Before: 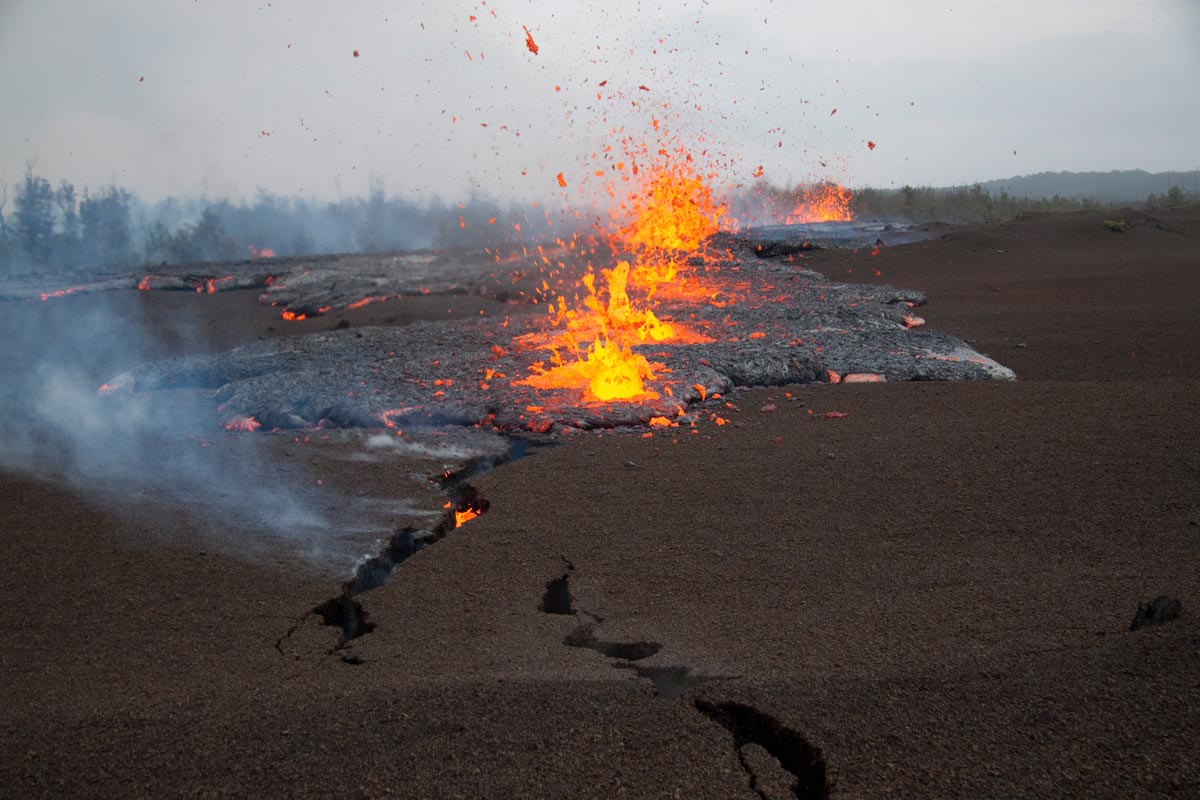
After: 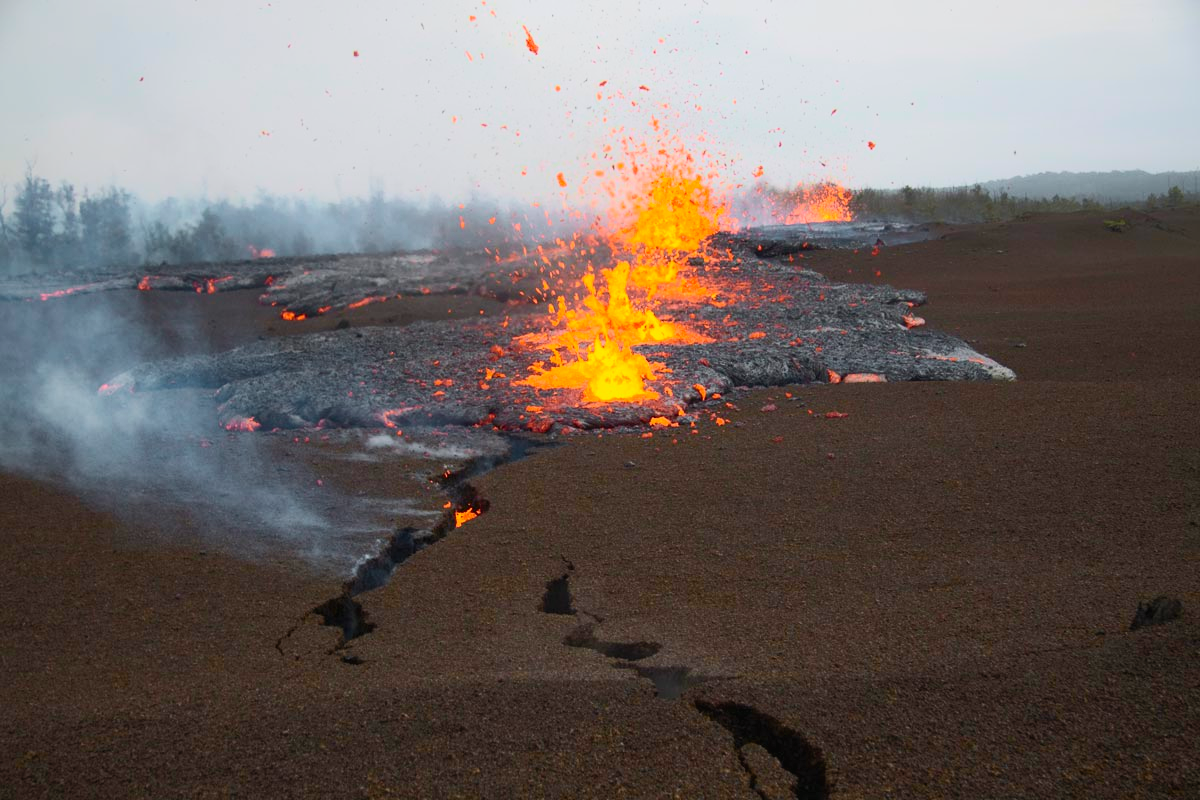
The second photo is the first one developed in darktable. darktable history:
tone curve: curves: ch0 [(0, 0.014) (0.036, 0.047) (0.15, 0.156) (0.27, 0.258) (0.511, 0.506) (0.761, 0.741) (1, 0.919)]; ch1 [(0, 0) (0.179, 0.173) (0.322, 0.32) (0.429, 0.431) (0.502, 0.5) (0.519, 0.522) (0.562, 0.575) (0.631, 0.65) (0.72, 0.692) (1, 1)]; ch2 [(0, 0) (0.29, 0.295) (0.404, 0.436) (0.497, 0.498) (0.533, 0.556) (0.599, 0.607) (0.696, 0.707) (1, 1)], color space Lab, independent channels, preserve colors none
contrast brightness saturation: contrast 0.2, brightness 0.16, saturation 0.22
tone equalizer: -8 EV -0.001 EV, -7 EV 0.001 EV, -6 EV -0.002 EV, -5 EV -0.003 EV, -4 EV -0.062 EV, -3 EV -0.222 EV, -2 EV -0.267 EV, -1 EV 0.105 EV, +0 EV 0.303 EV
